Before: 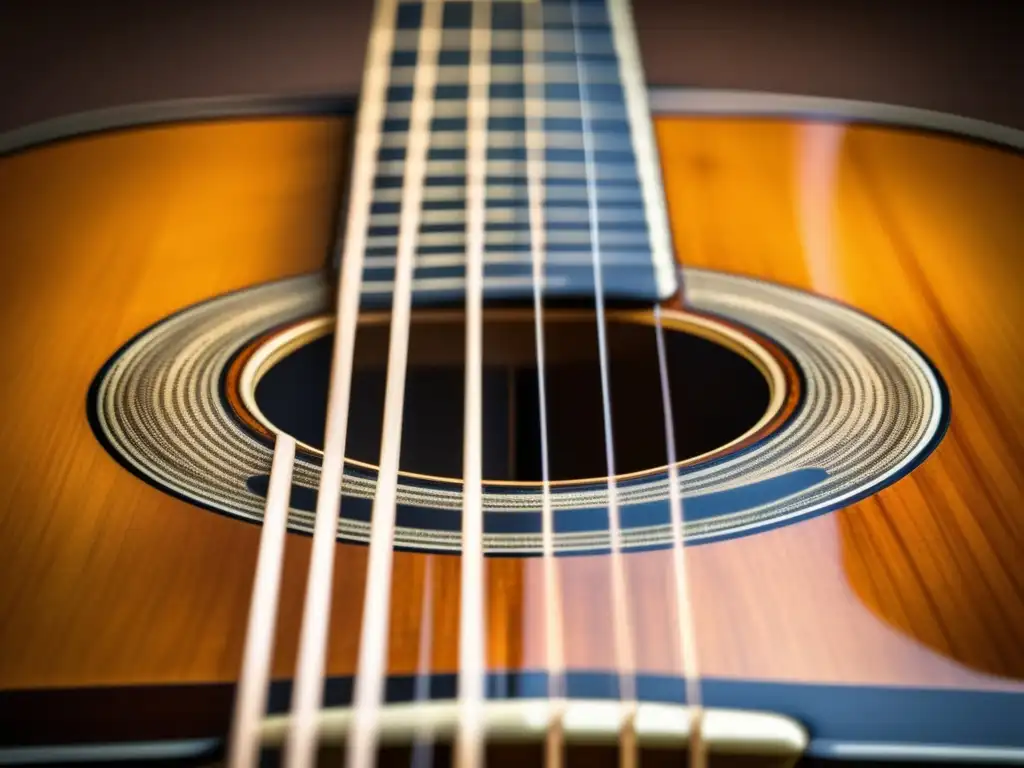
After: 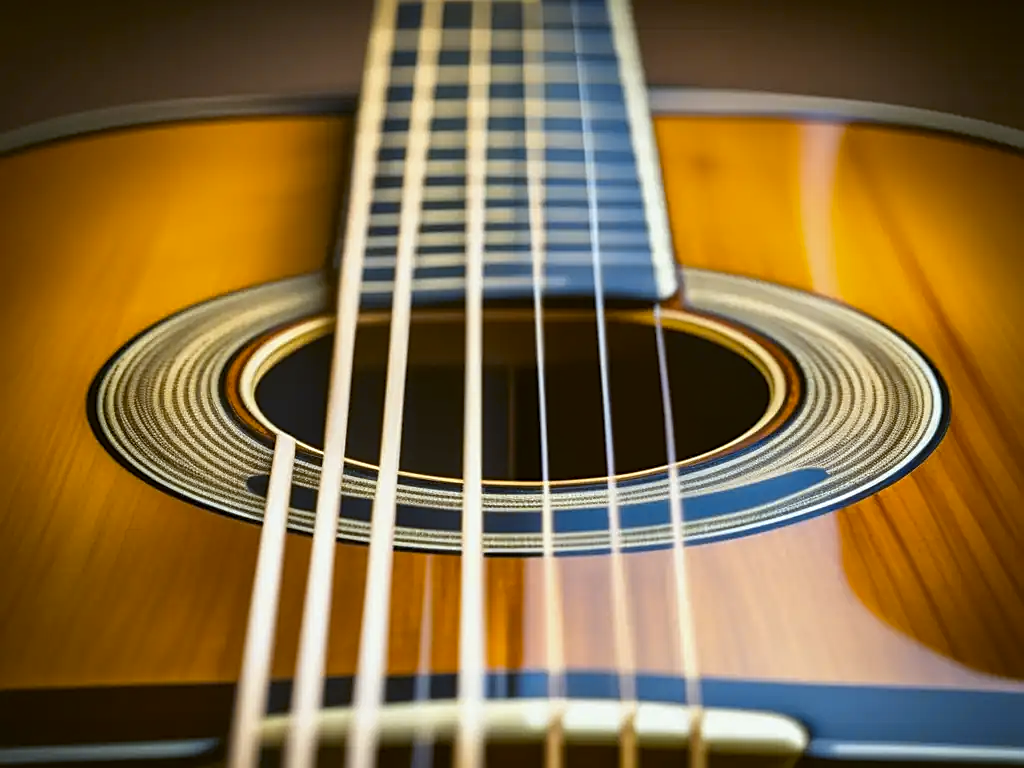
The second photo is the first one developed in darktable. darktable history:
color contrast: green-magenta contrast 0.85, blue-yellow contrast 1.25, unbound 0
color balance: lift [1.004, 1.002, 1.002, 0.998], gamma [1, 1.007, 1.002, 0.993], gain [1, 0.977, 1.013, 1.023], contrast -3.64%
sharpen: on, module defaults
